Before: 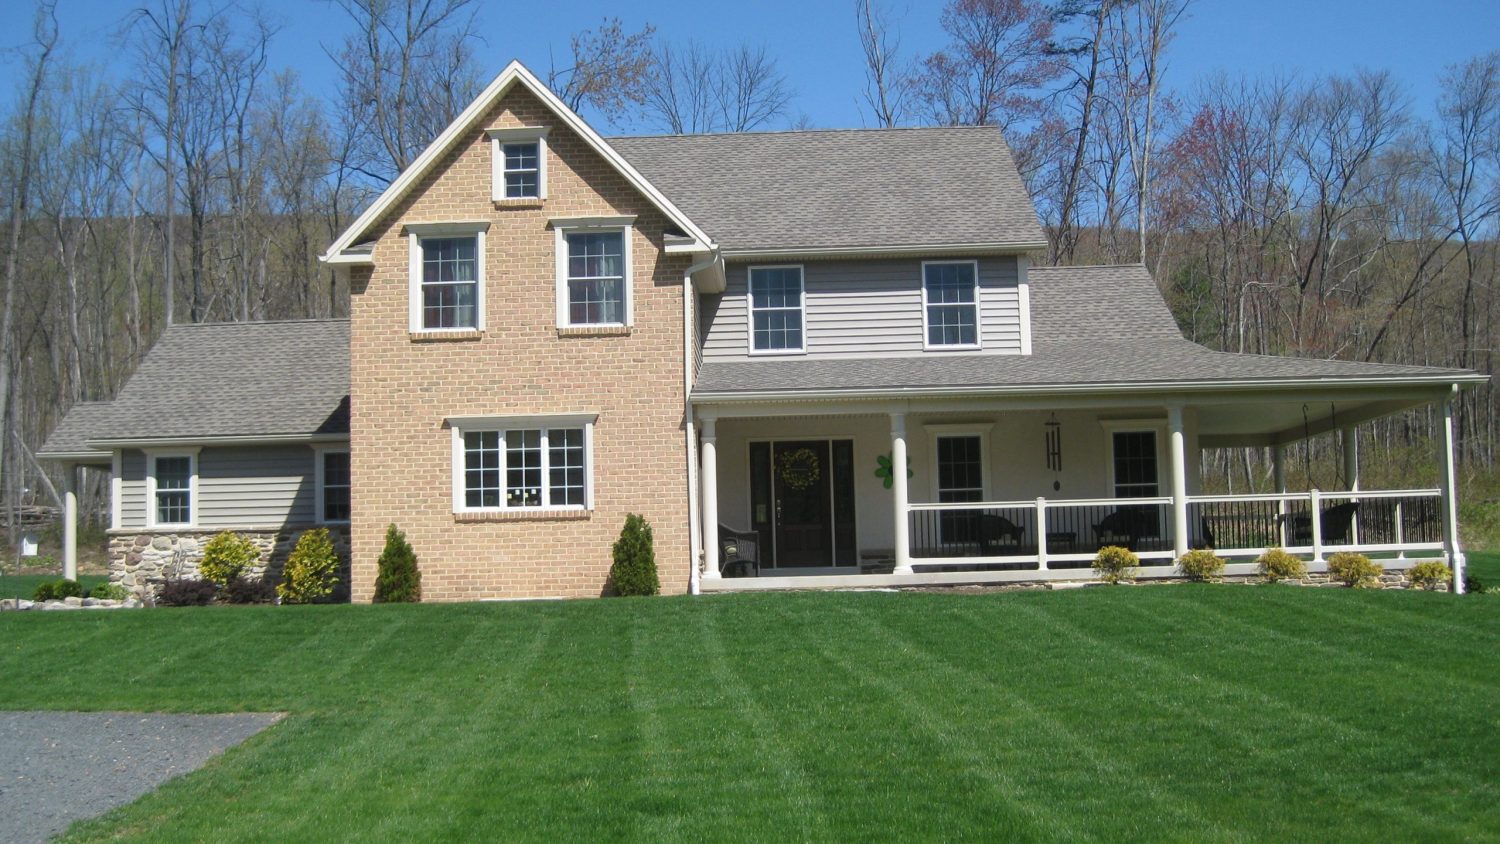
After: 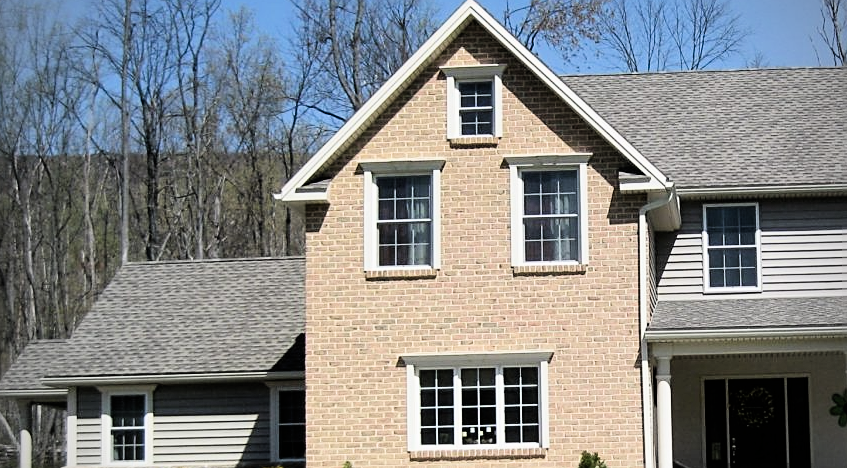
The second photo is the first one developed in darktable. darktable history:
sharpen: on, module defaults
vignetting: on, module defaults
crop and rotate: left 3.028%, top 7.463%, right 40.466%, bottom 36.972%
filmic rgb: black relative exposure -5.38 EV, white relative exposure 2.85 EV, dynamic range scaling -37.24%, hardness 3.98, contrast 1.608, highlights saturation mix -1.25%
